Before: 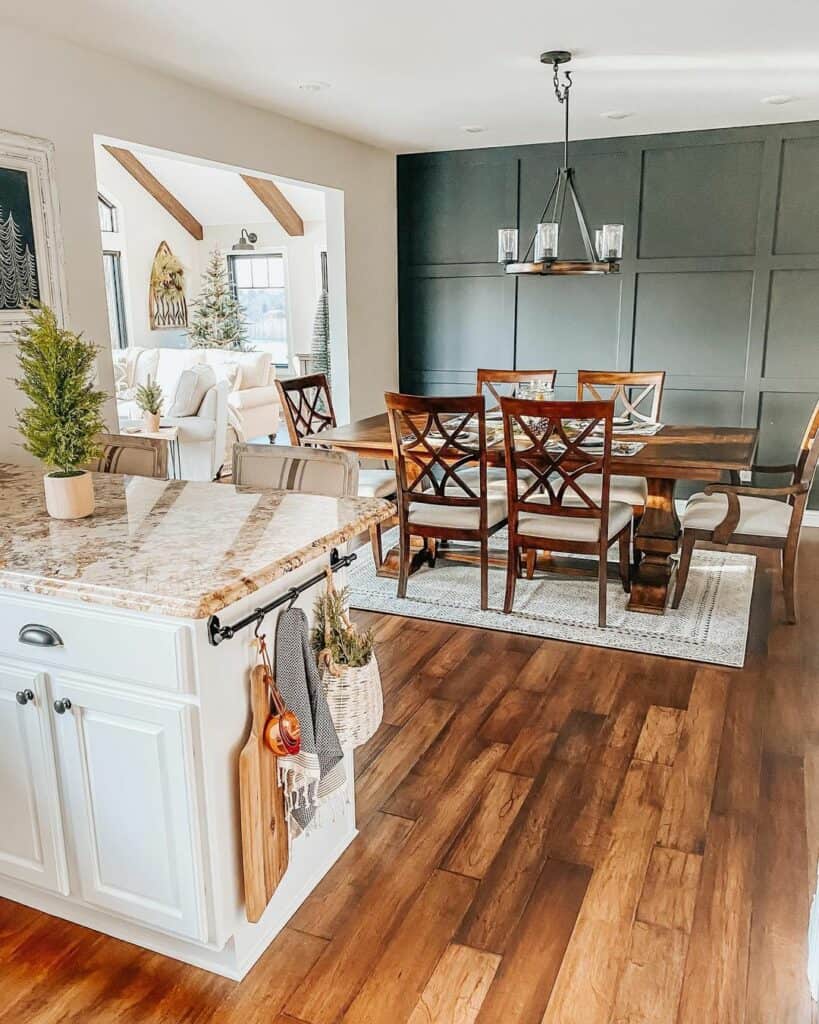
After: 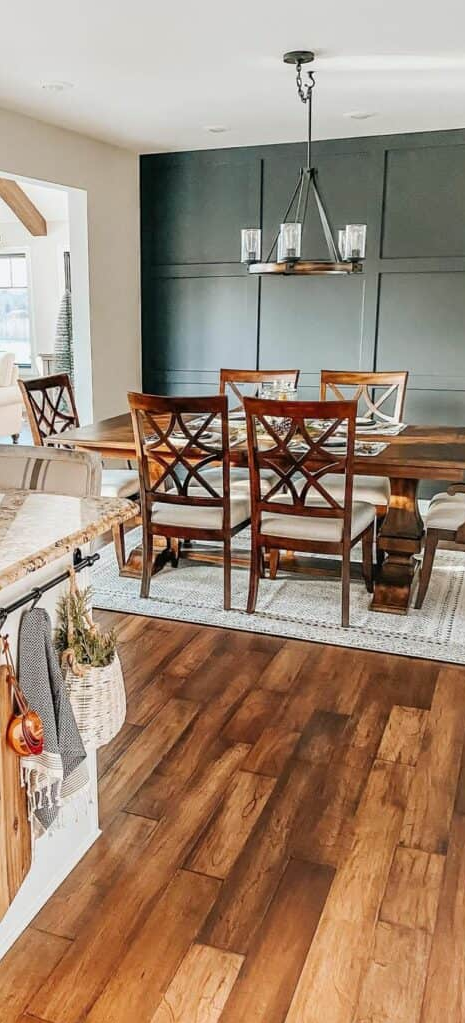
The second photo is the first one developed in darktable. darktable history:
crop: left 31.454%, top 0.019%, right 11.731%
